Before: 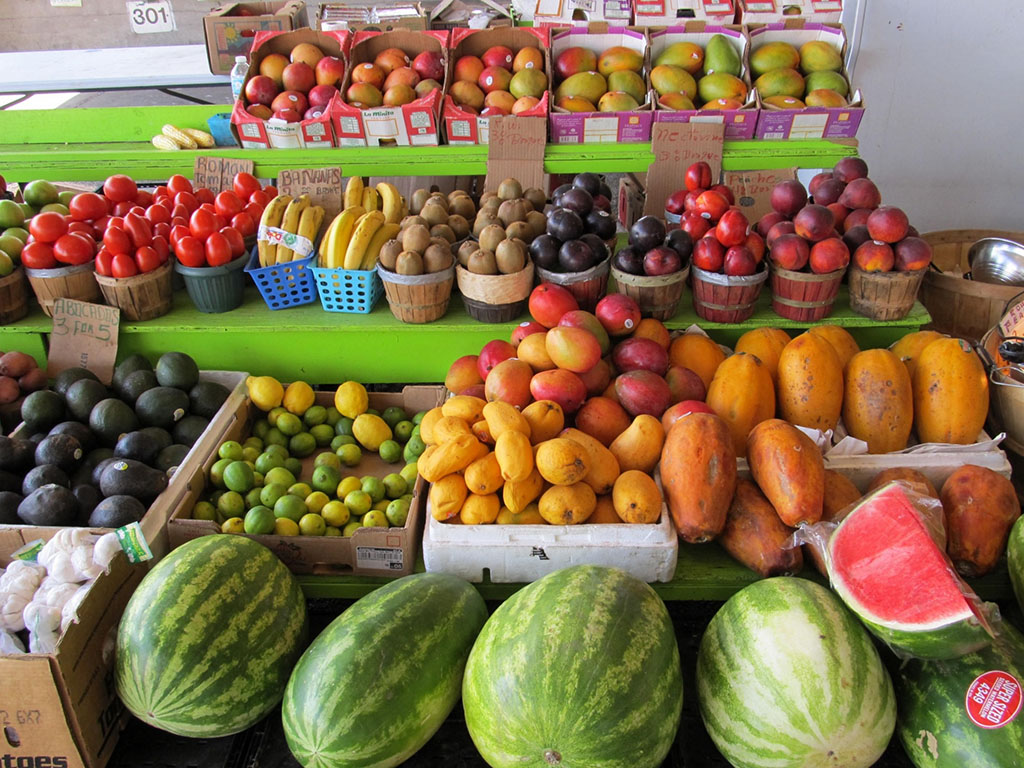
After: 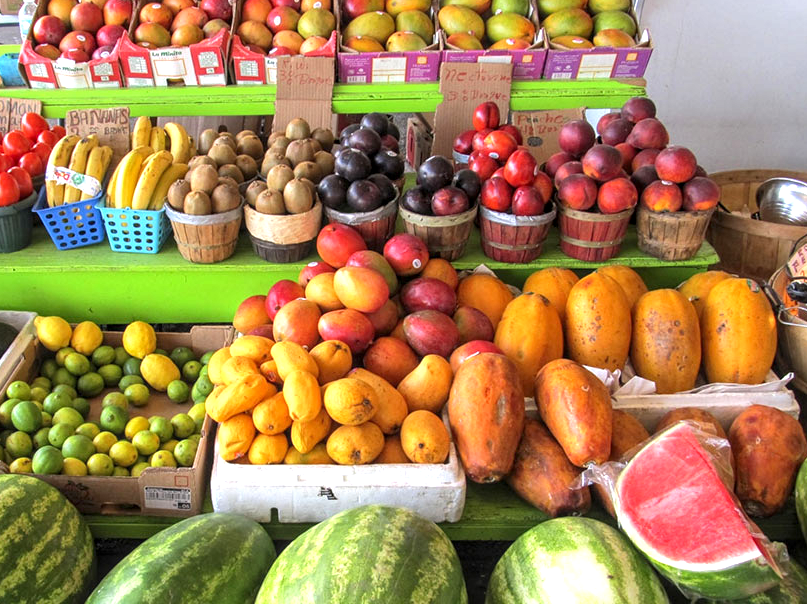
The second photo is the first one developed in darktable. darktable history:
exposure: black level correction 0, exposure 0.7 EV, compensate exposure bias true, compensate highlight preservation false
crop and rotate: left 20.74%, top 7.912%, right 0.375%, bottom 13.378%
local contrast: on, module defaults
